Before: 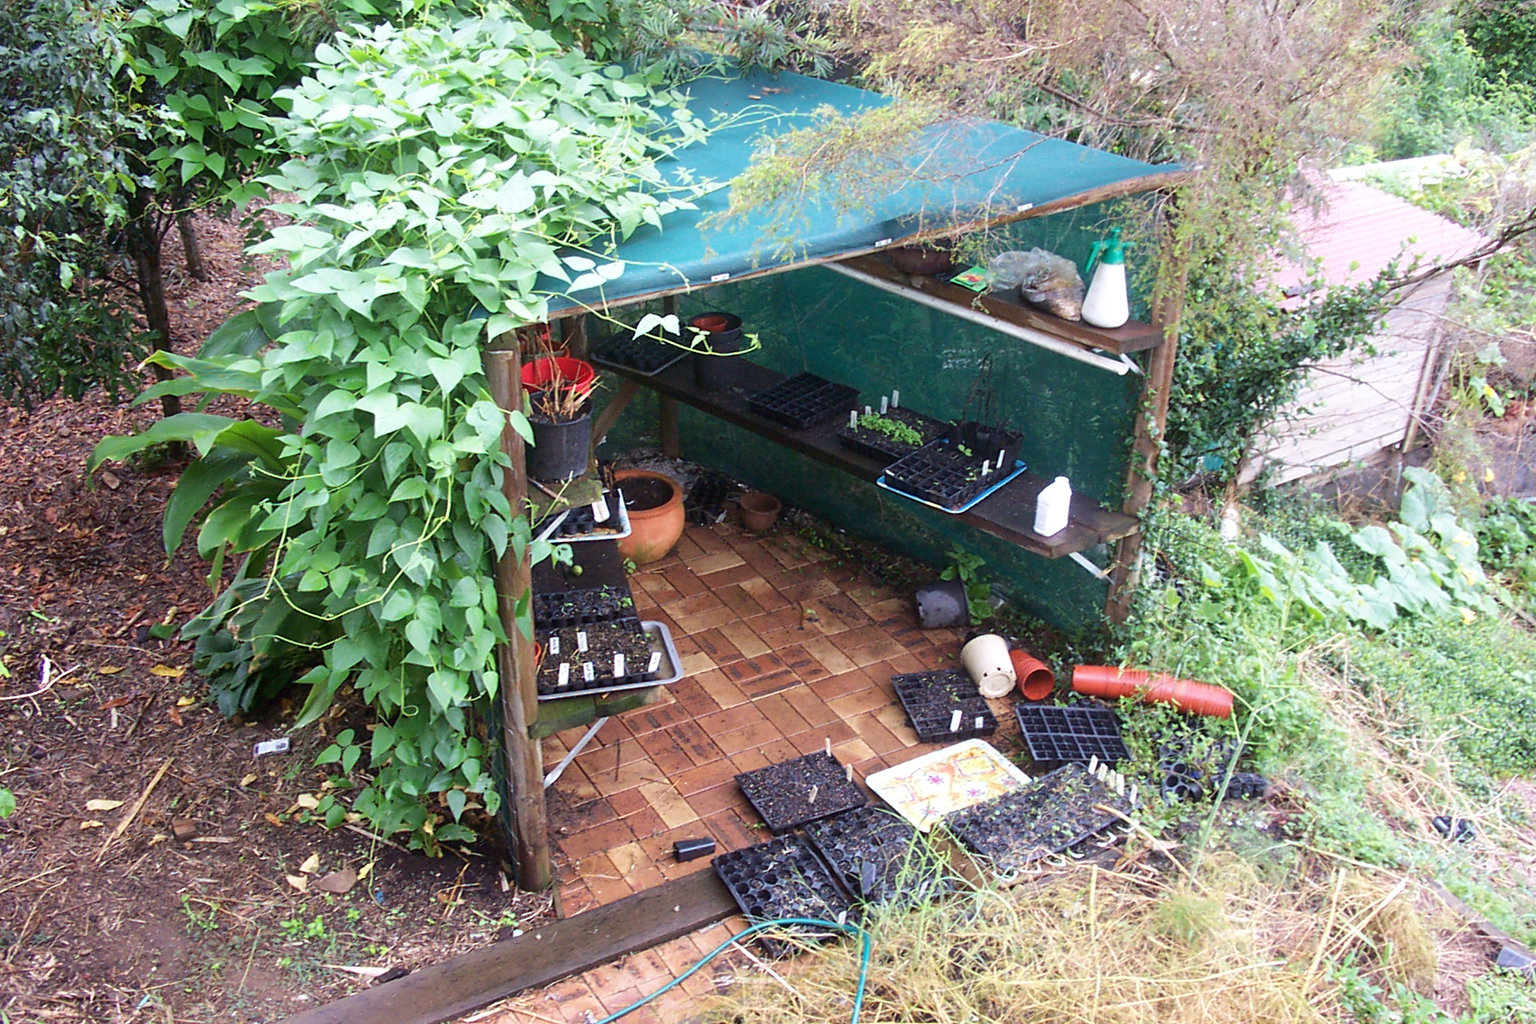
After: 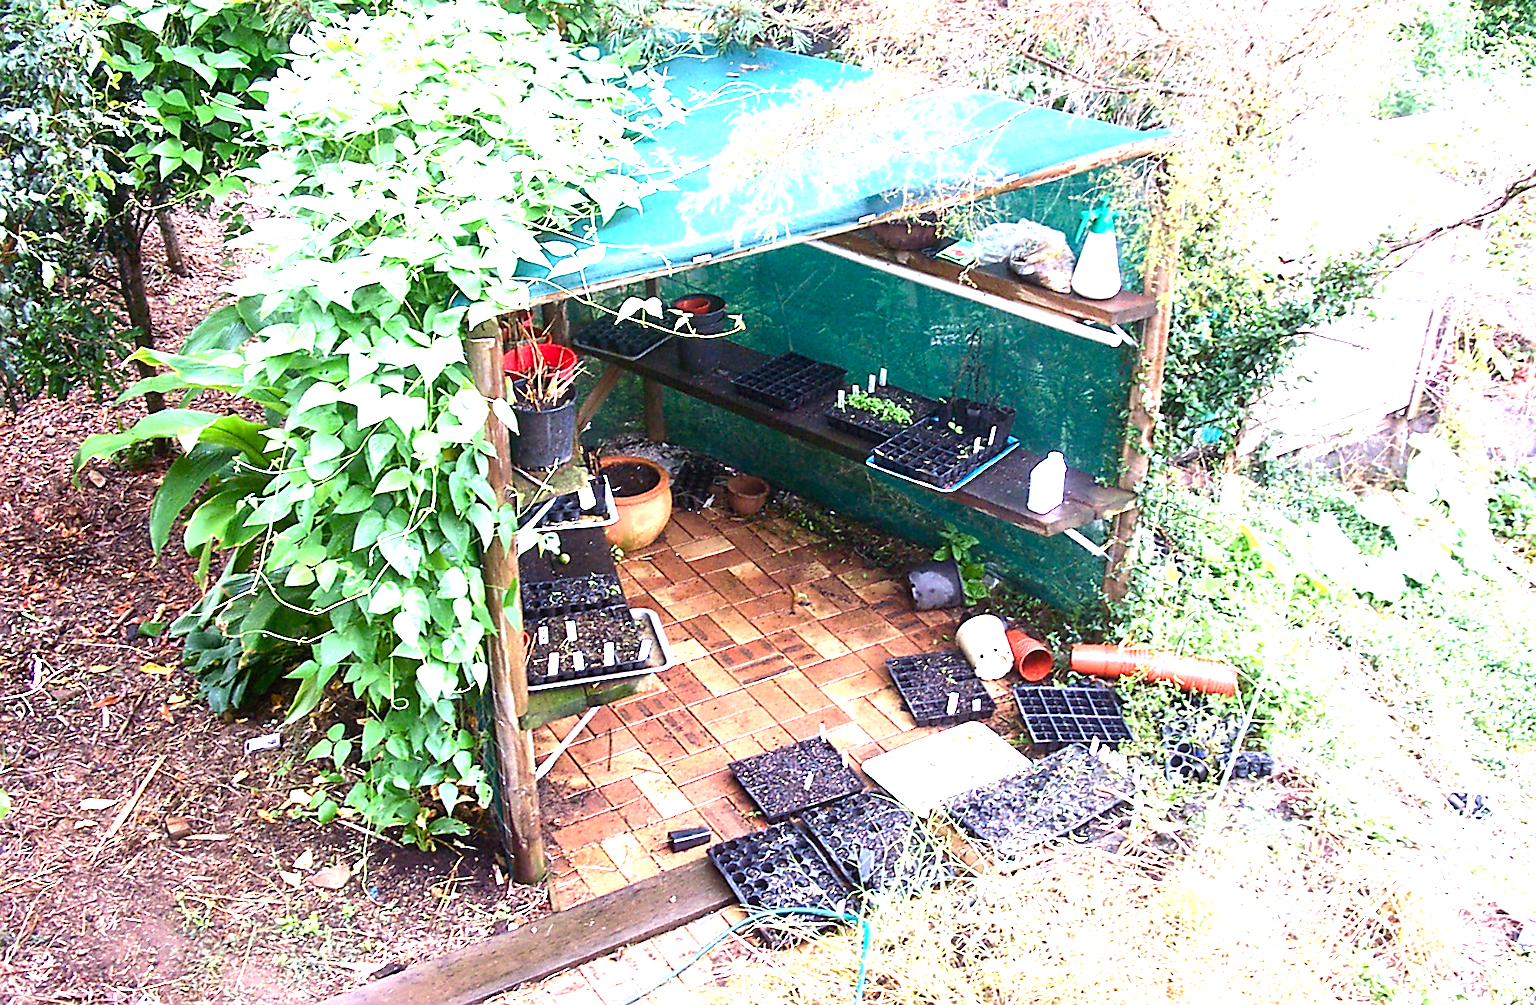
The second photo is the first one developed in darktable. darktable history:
exposure: black level correction 0, exposure 1.2 EV, compensate exposure bias true, compensate highlight preservation false
rotate and perspective: rotation -1.32°, lens shift (horizontal) -0.031, crop left 0.015, crop right 0.985, crop top 0.047, crop bottom 0.982
color balance rgb: shadows lift › luminance -20%, power › hue 72.24°, highlights gain › luminance 15%, global offset › hue 171.6°, perceptual saturation grading › global saturation 14.09%, perceptual saturation grading › highlights -25%, perceptual saturation grading › shadows 25%, global vibrance 25%, contrast 10%
sharpen: radius 1.967
